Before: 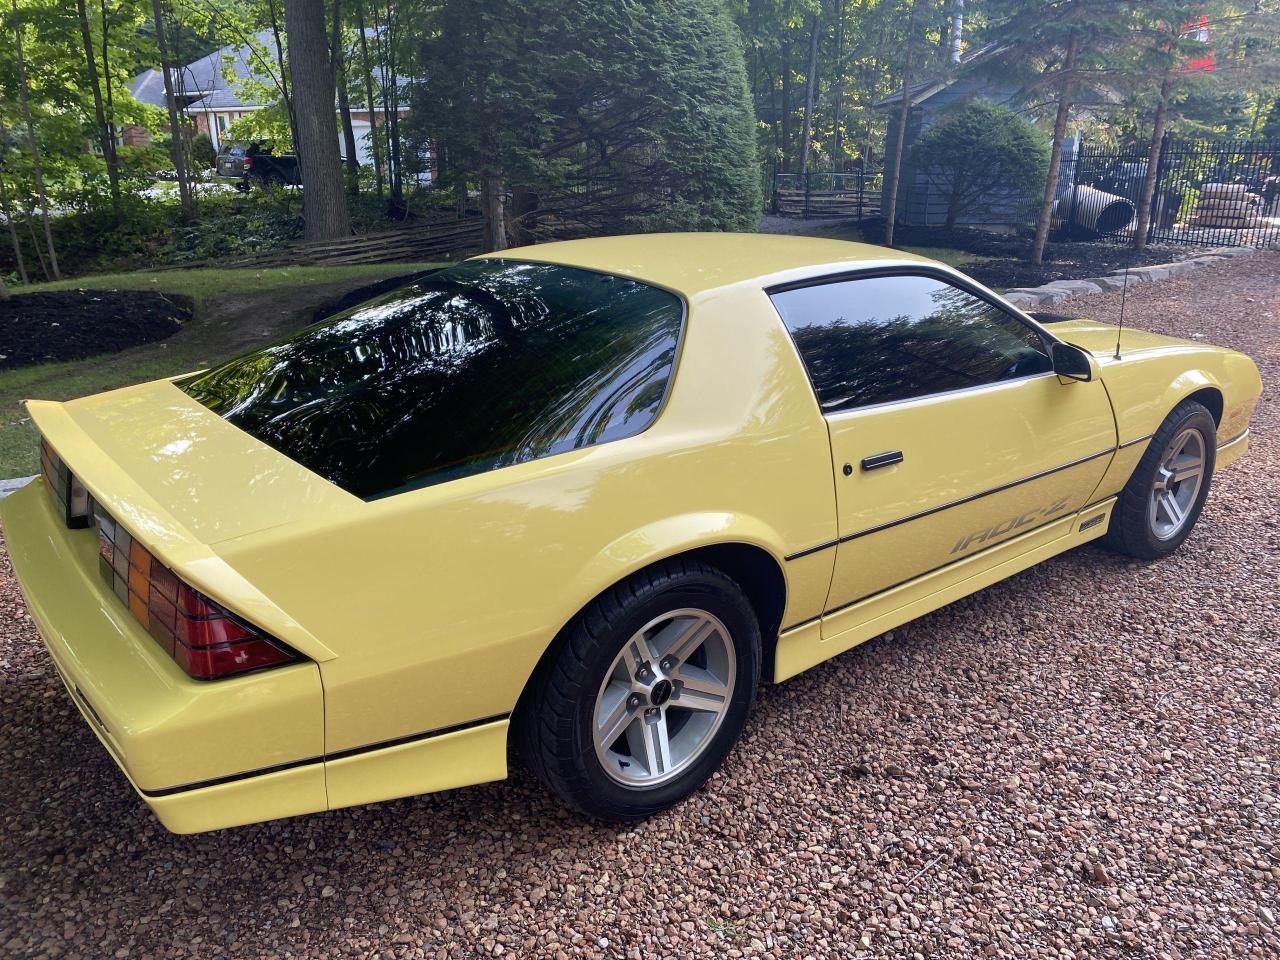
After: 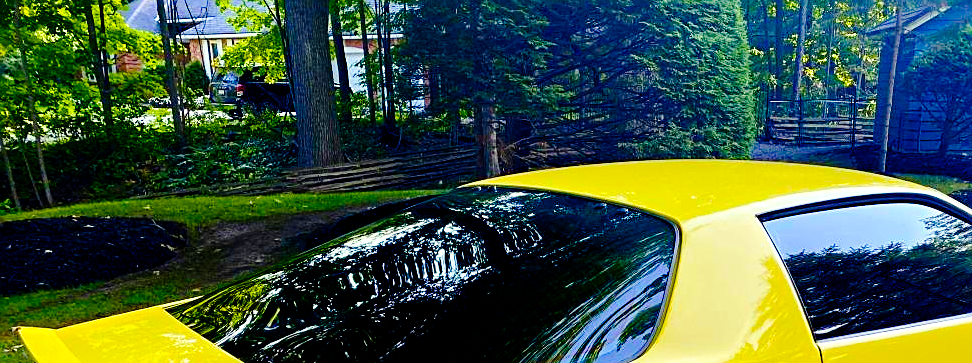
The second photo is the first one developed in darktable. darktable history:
contrast brightness saturation: contrast 0.032, brightness -0.045
exposure: black level correction 0.002, exposure 0.297 EV, compensate highlight preservation false
crop: left 0.552%, top 7.637%, right 23.46%, bottom 54.481%
tone curve: curves: ch0 [(0, 0) (0.003, 0) (0.011, 0.001) (0.025, 0.003) (0.044, 0.005) (0.069, 0.012) (0.1, 0.023) (0.136, 0.039) (0.177, 0.088) (0.224, 0.15) (0.277, 0.24) (0.335, 0.337) (0.399, 0.437) (0.468, 0.535) (0.543, 0.629) (0.623, 0.71) (0.709, 0.782) (0.801, 0.856) (0.898, 0.94) (1, 1)], preserve colors none
color correction: highlights a* -5.84, highlights b* 10.81
color balance rgb: linear chroma grading › global chroma 15.41%, perceptual saturation grading › global saturation 37.189%, perceptual saturation grading › shadows 35.144%, global vibrance 45.315%
haze removal: adaptive false
sharpen: on, module defaults
